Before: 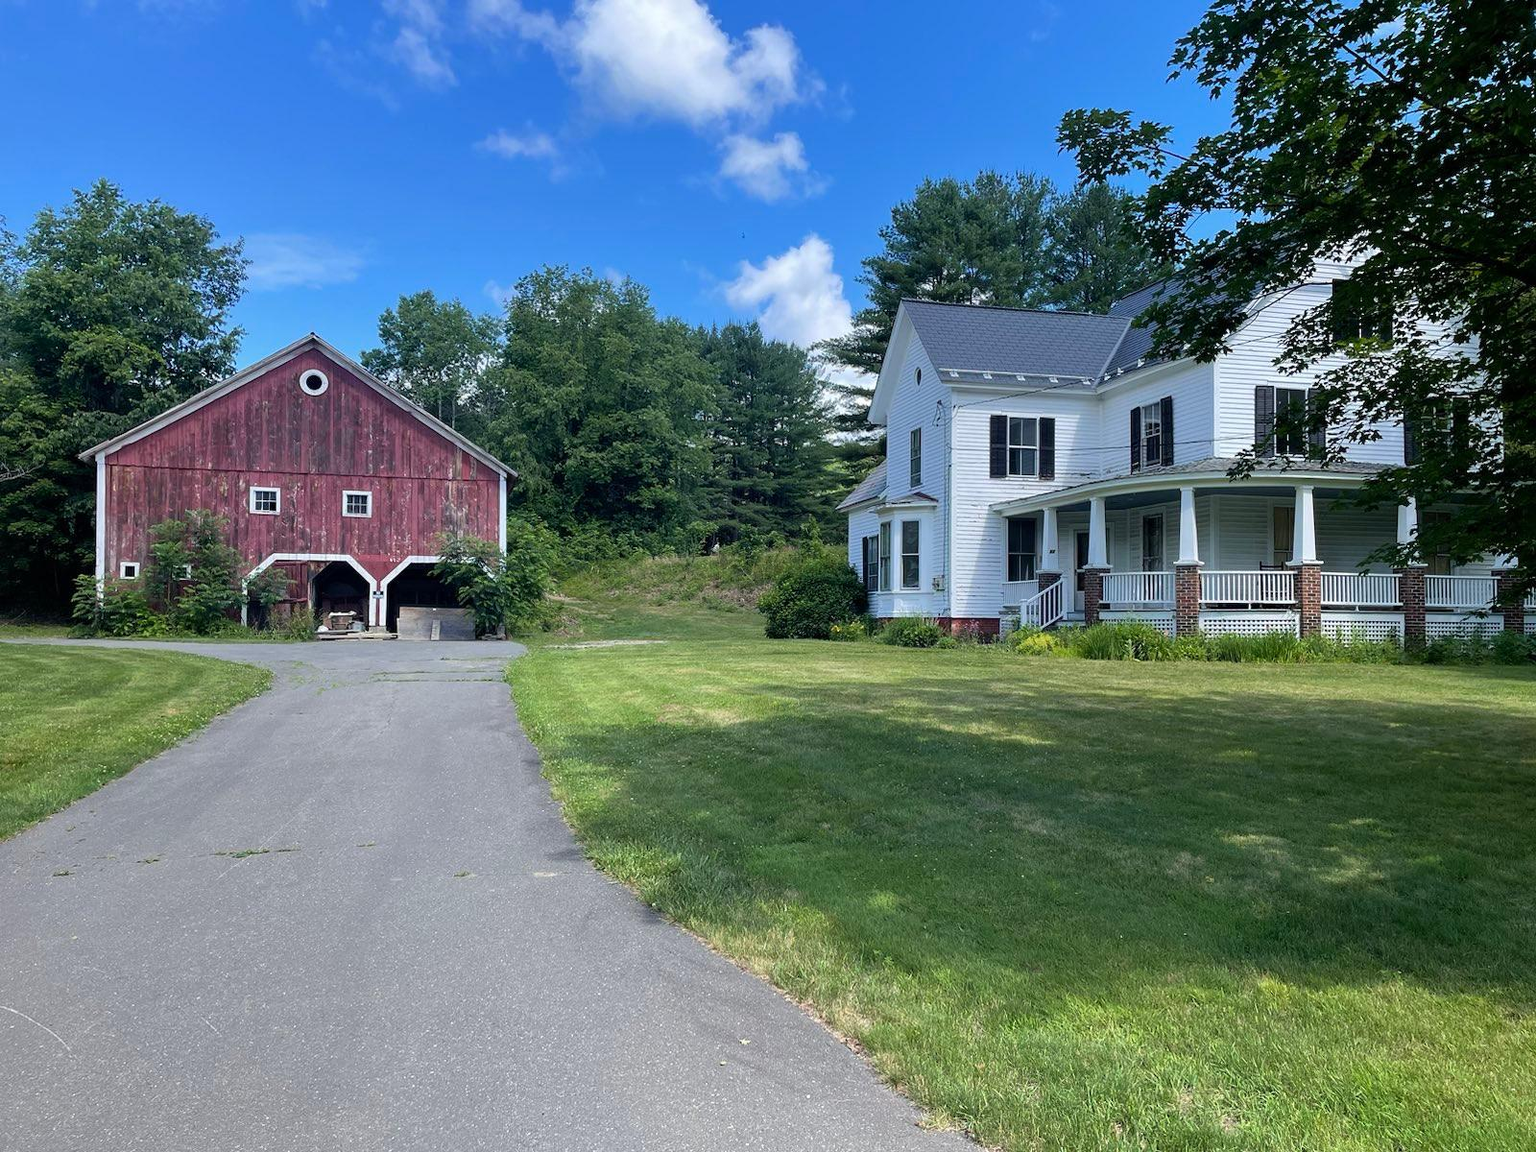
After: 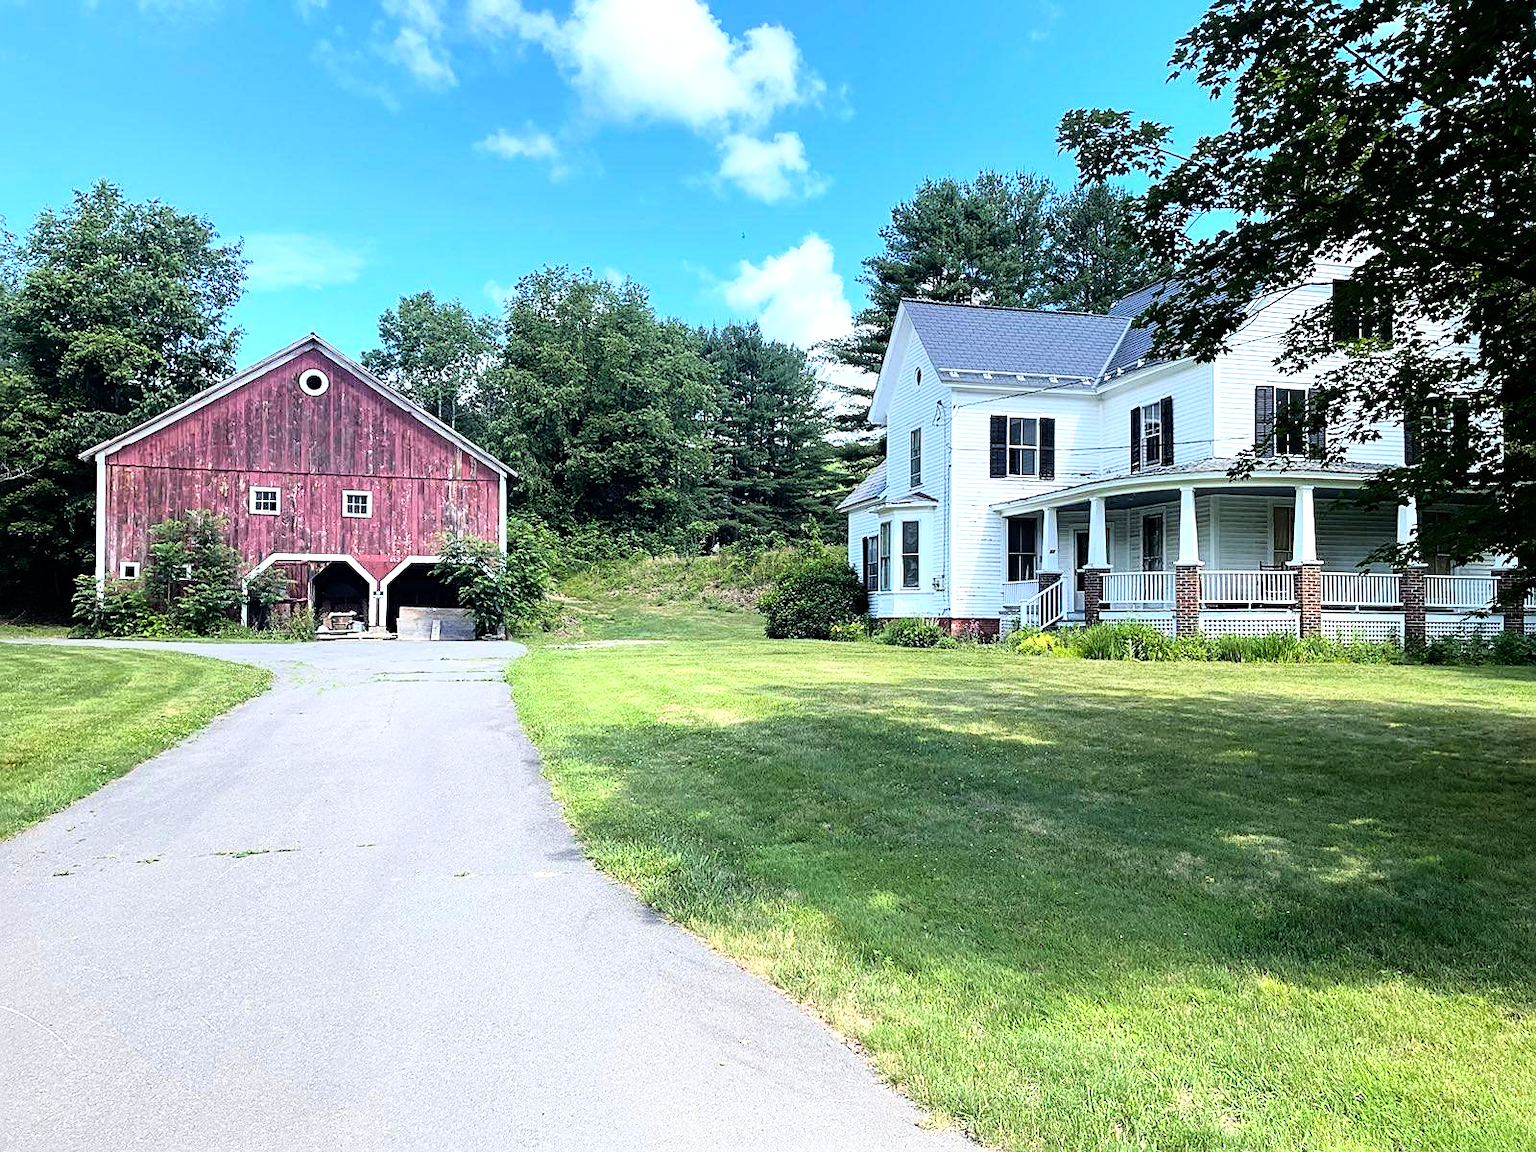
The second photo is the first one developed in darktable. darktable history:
sharpen: on, module defaults
exposure: exposure -0.214 EV, compensate highlight preservation false
base curve: curves: ch0 [(0, 0) (0.579, 0.807) (1, 1)]
tone equalizer: -8 EV -1.1 EV, -7 EV -1.01 EV, -6 EV -0.878 EV, -5 EV -0.578 EV, -3 EV 0.574 EV, -2 EV 0.87 EV, -1 EV 0.986 EV, +0 EV 1.07 EV
